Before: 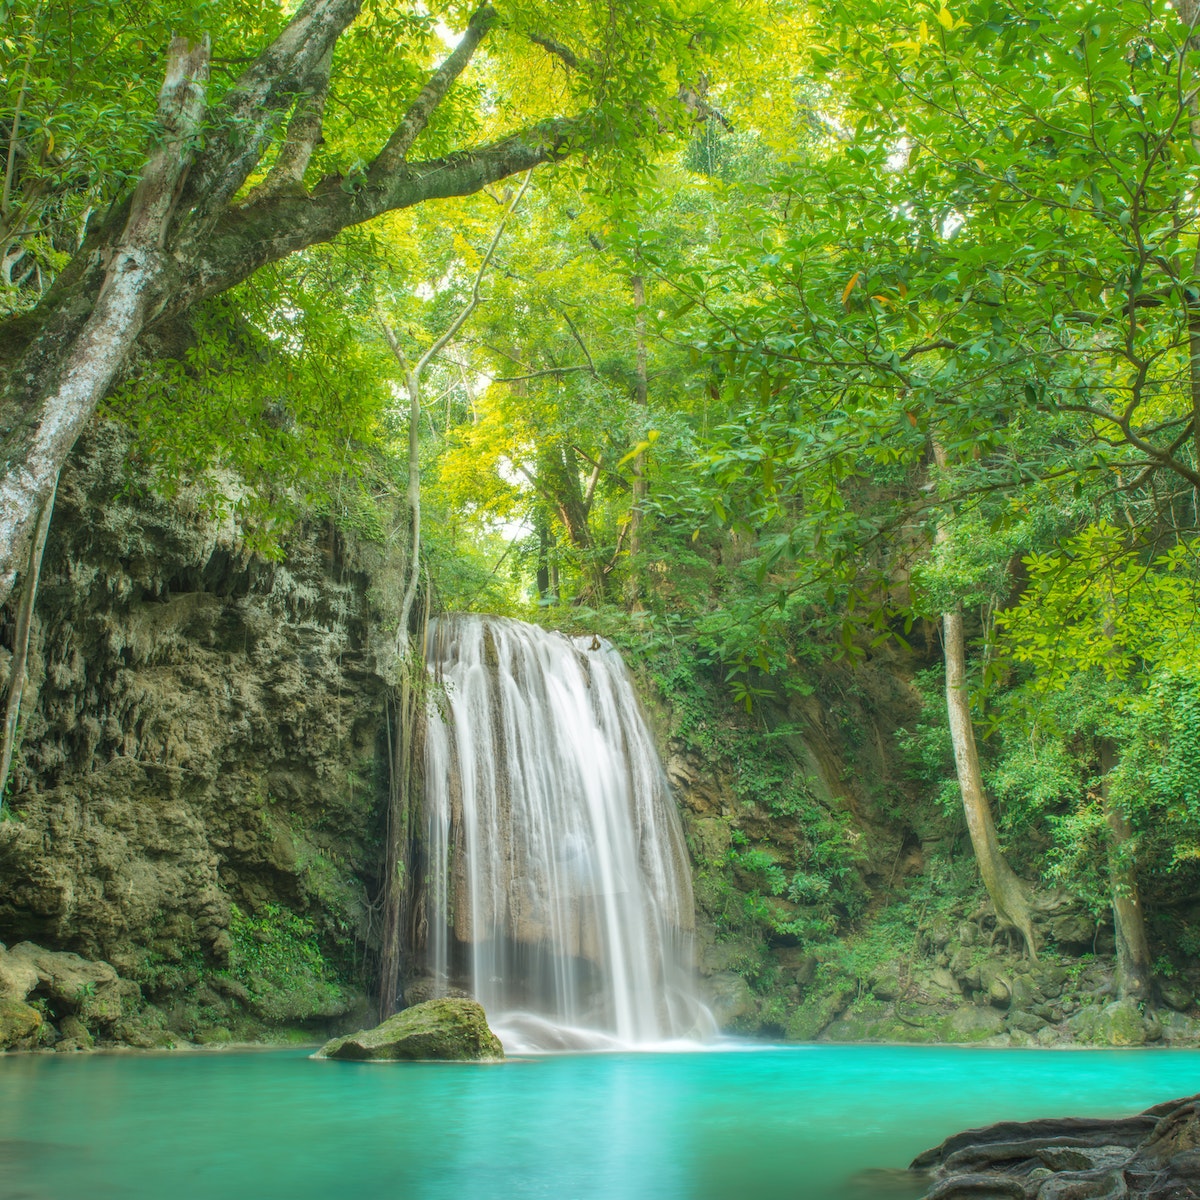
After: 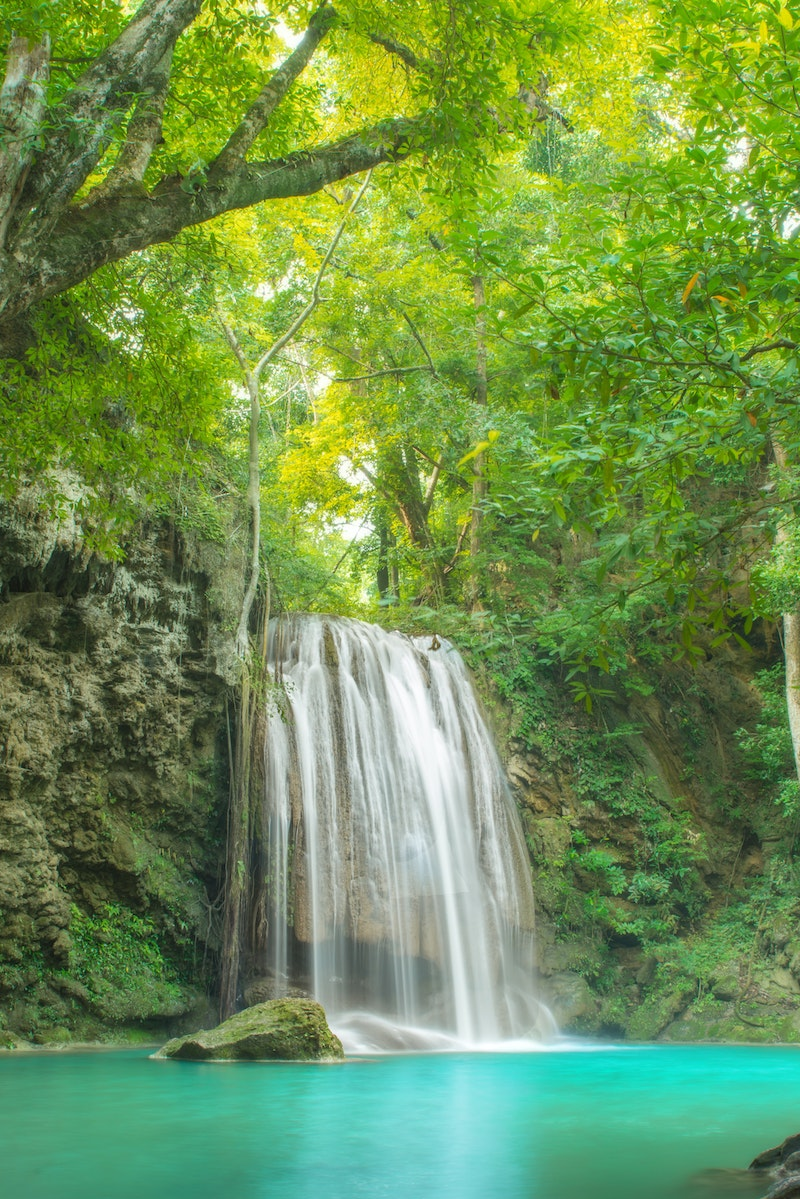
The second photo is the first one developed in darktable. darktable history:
crop and rotate: left 13.385%, right 19.879%
